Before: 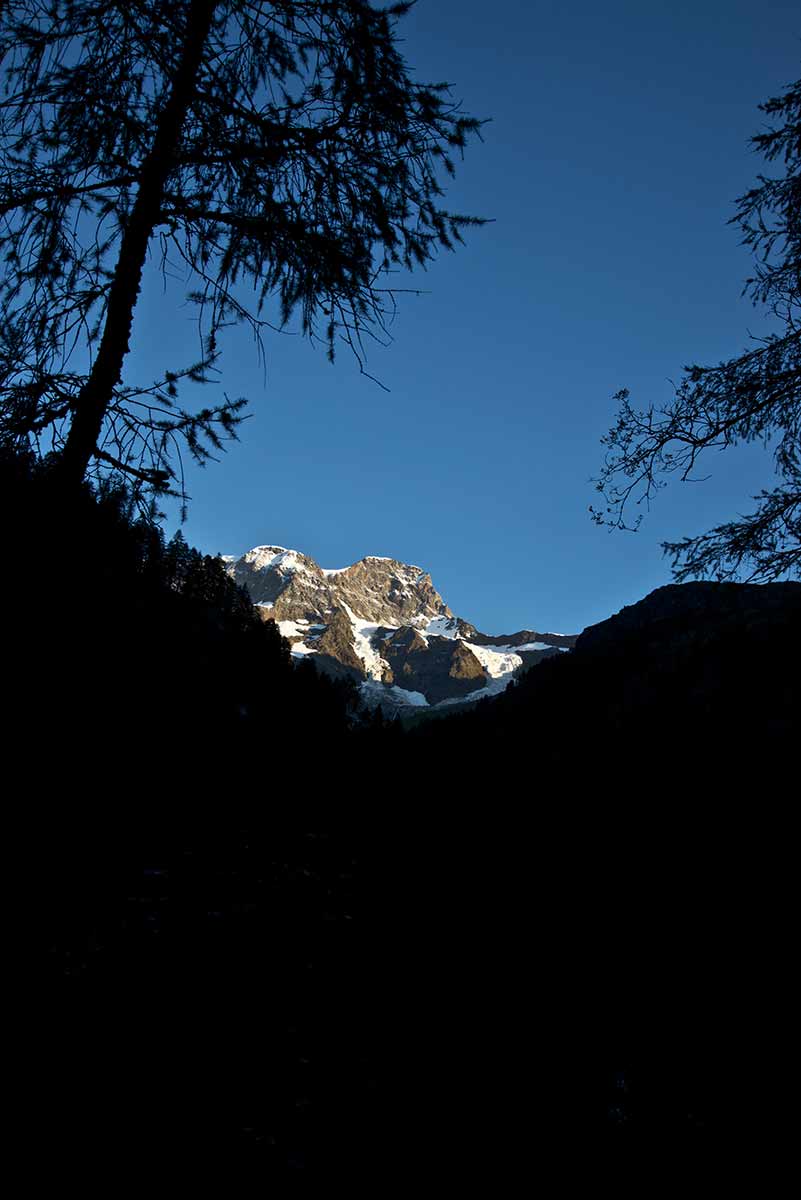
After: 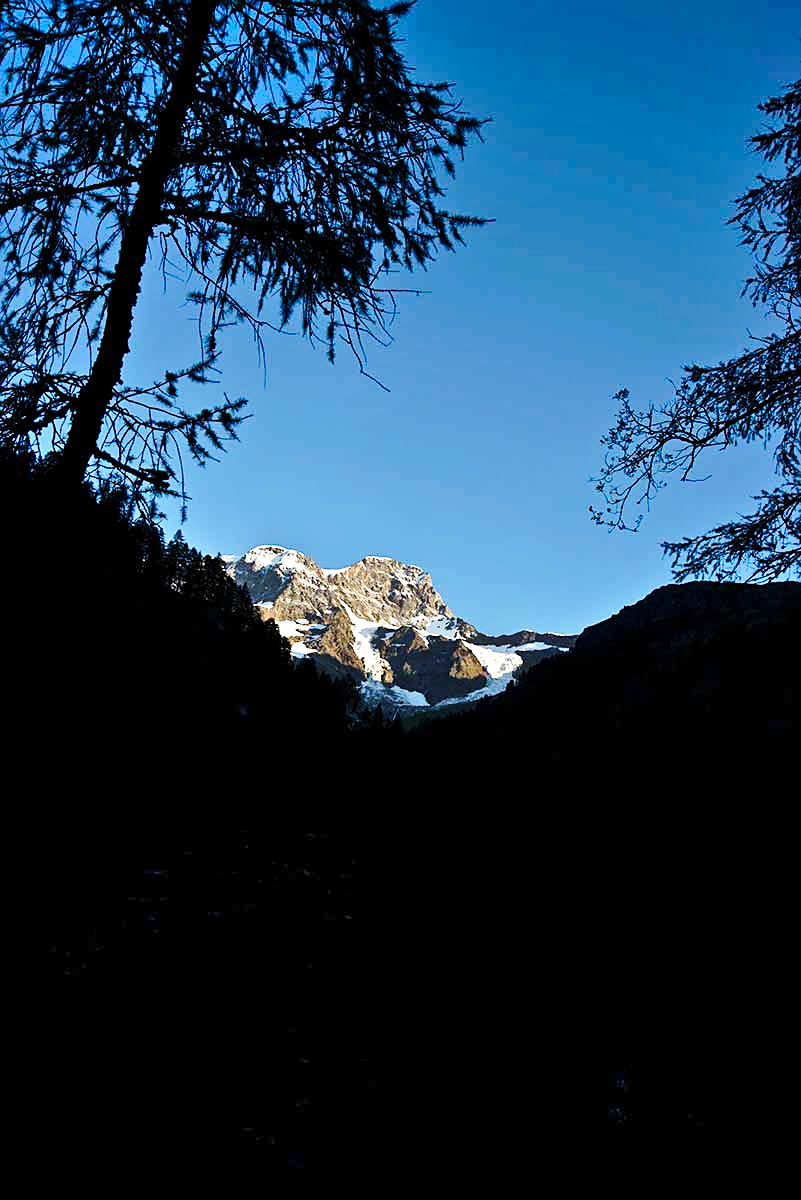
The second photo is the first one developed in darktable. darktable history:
sharpen: radius 1.903, amount 0.408, threshold 1.199
shadows and highlights: soften with gaussian
base curve: curves: ch0 [(0, 0) (0.032, 0.037) (0.105, 0.228) (0.435, 0.76) (0.856, 0.983) (1, 1)], preserve colors none
exposure: compensate highlight preservation false
